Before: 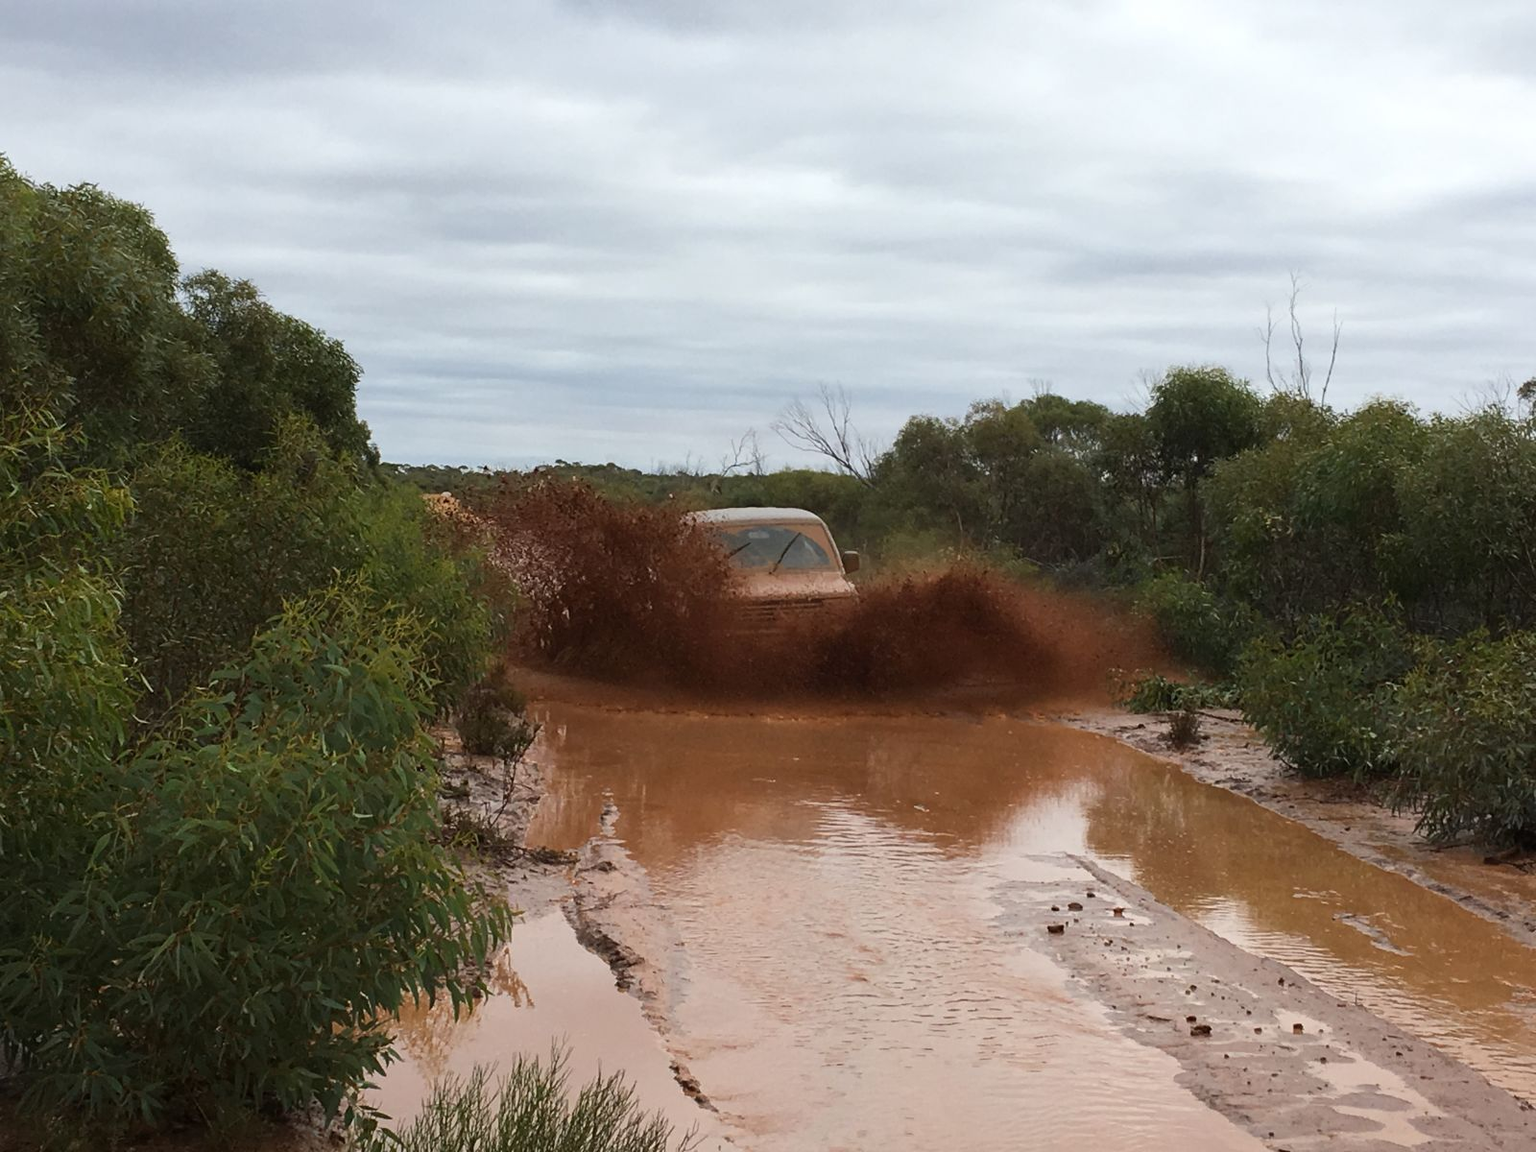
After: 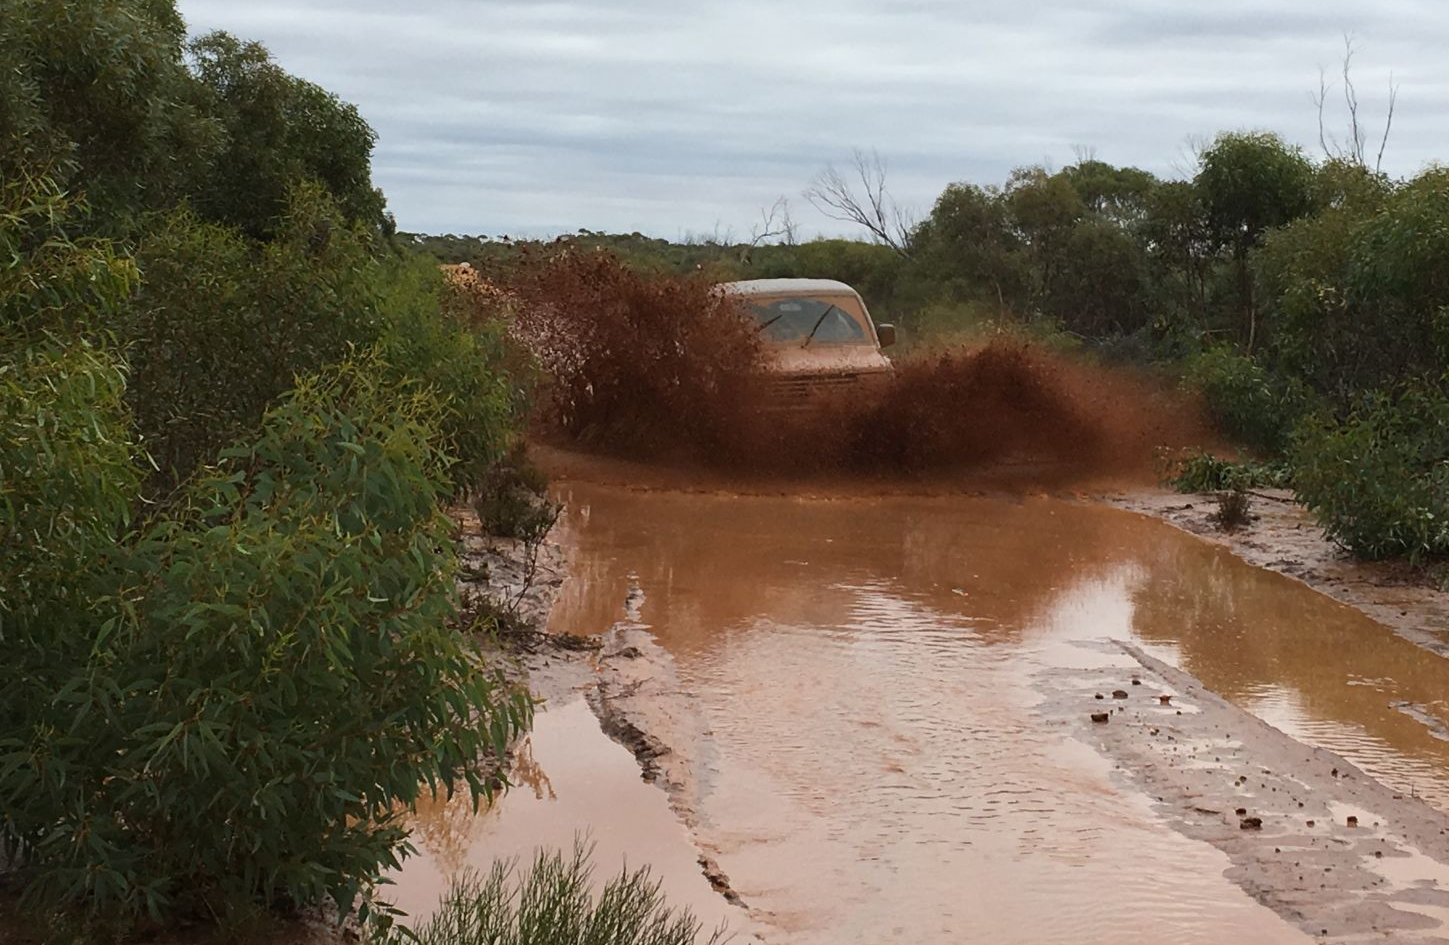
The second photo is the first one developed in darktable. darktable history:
rotate and perspective: automatic cropping off
crop: top 20.916%, right 9.437%, bottom 0.316%
